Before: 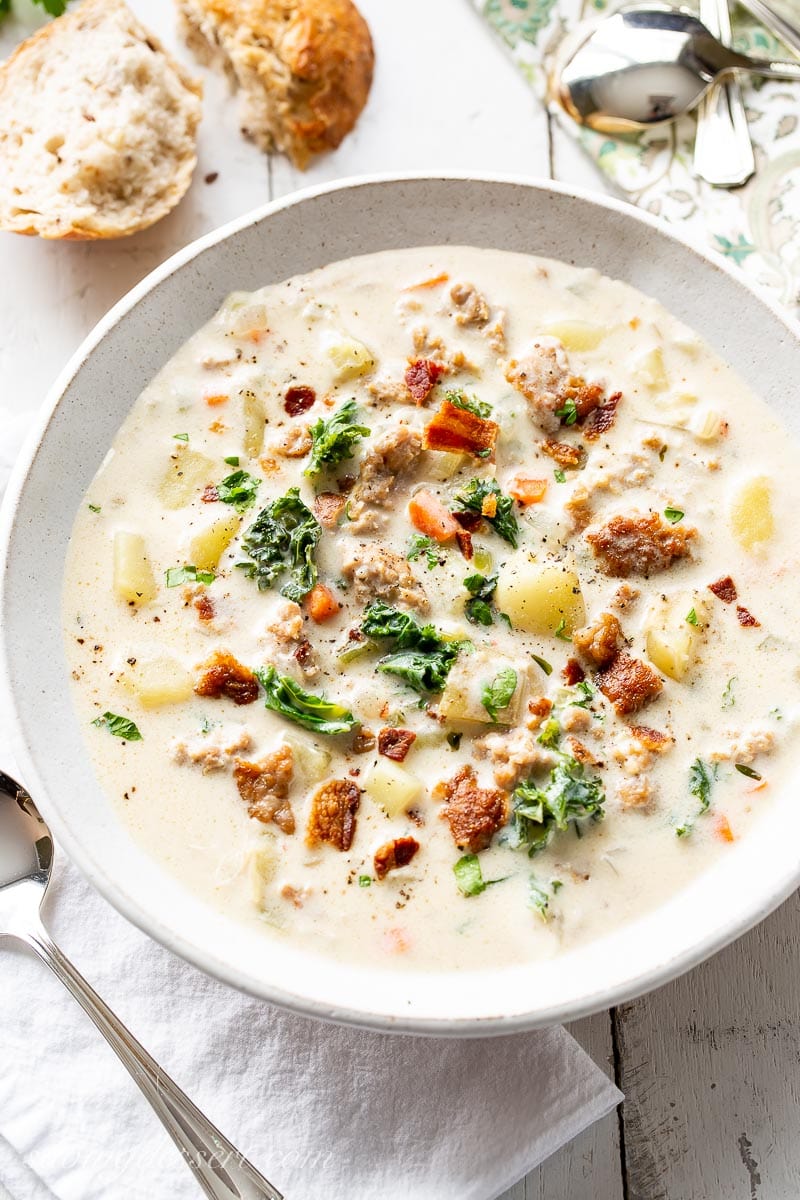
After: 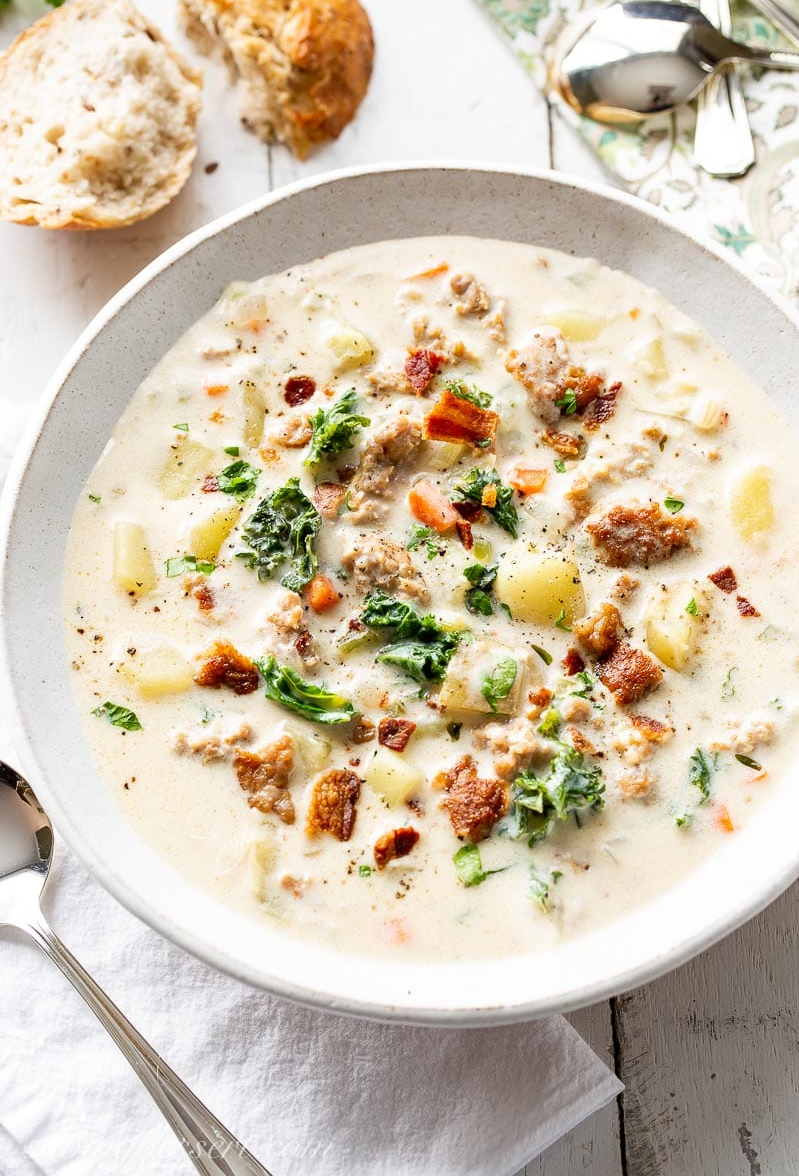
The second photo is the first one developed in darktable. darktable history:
crop: top 0.841%, right 0.102%
